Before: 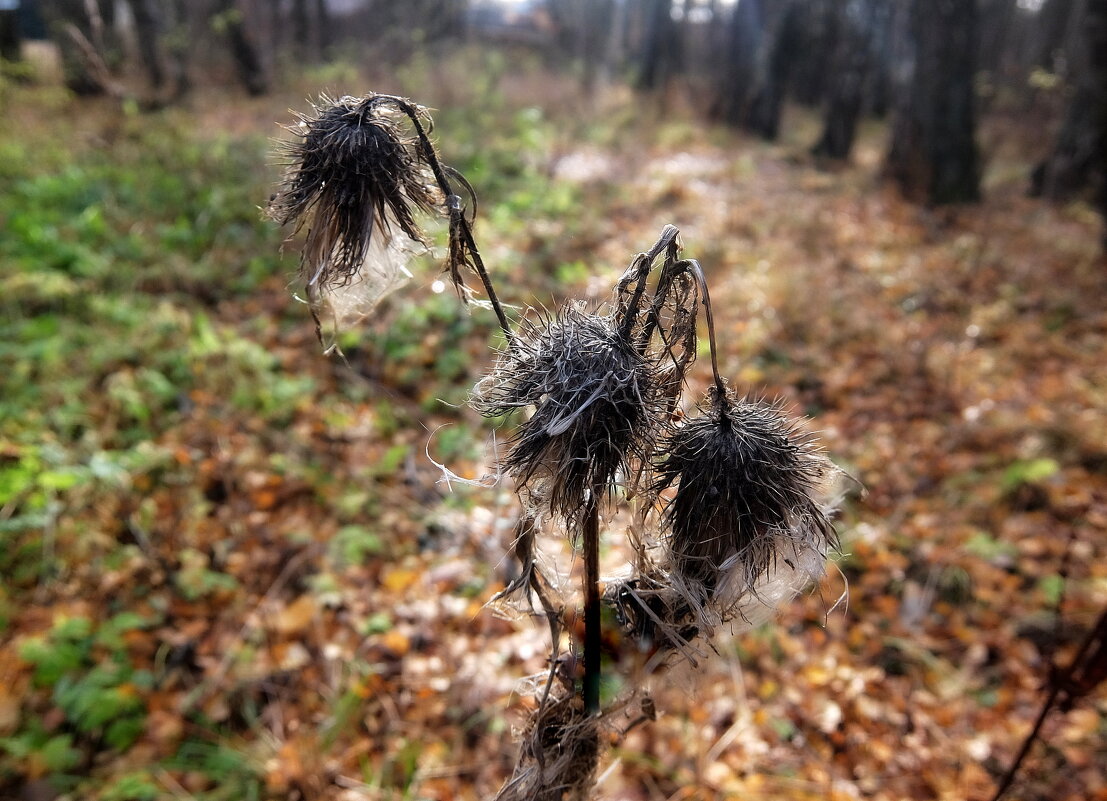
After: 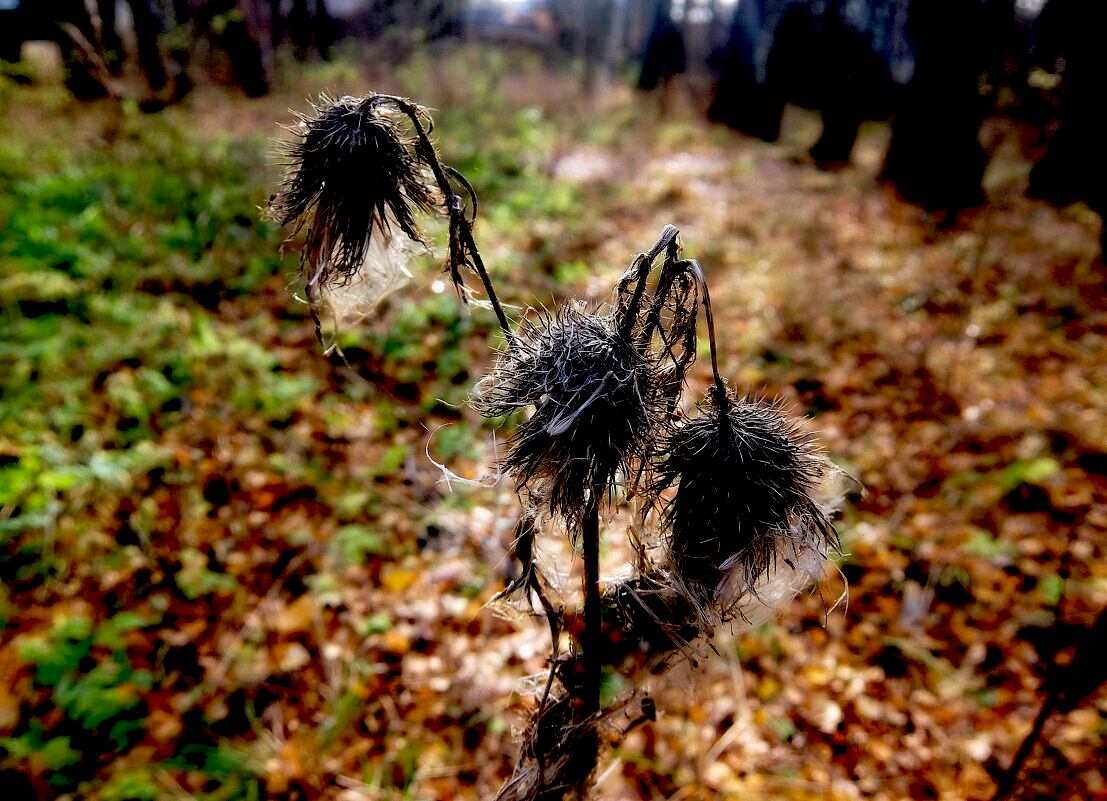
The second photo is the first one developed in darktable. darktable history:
exposure: black level correction 0.055, exposure -0.036 EV, compensate highlight preservation false
velvia: on, module defaults
